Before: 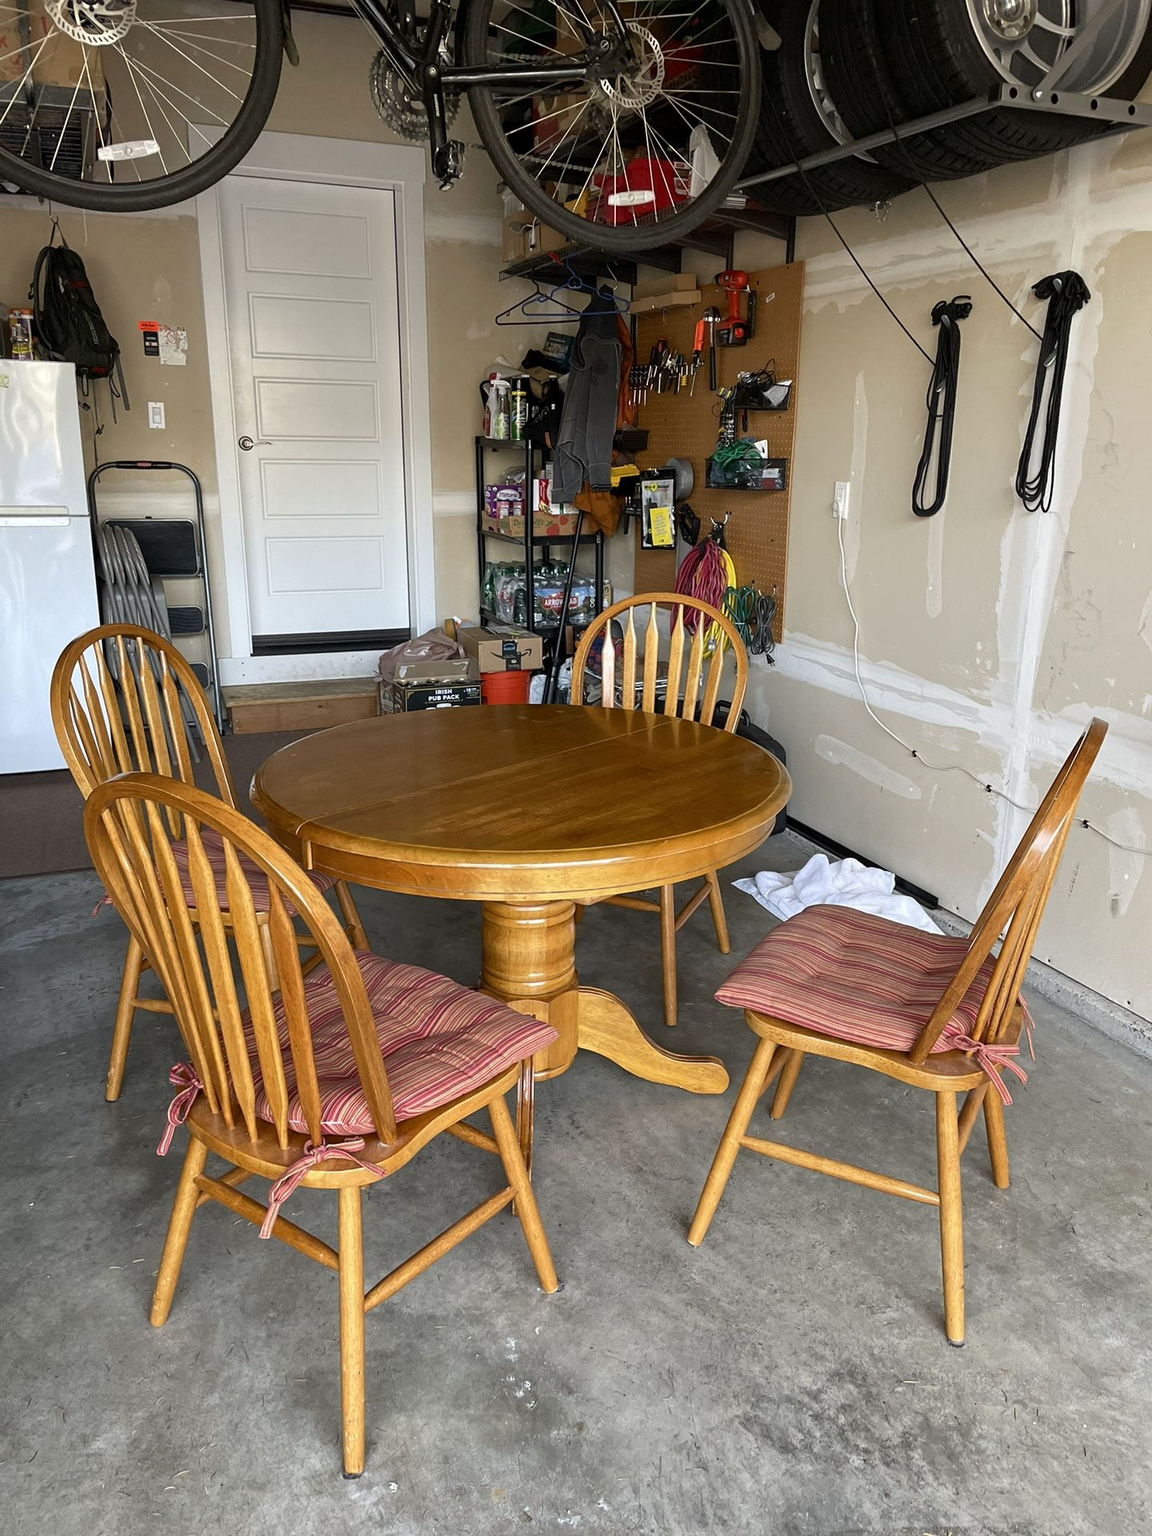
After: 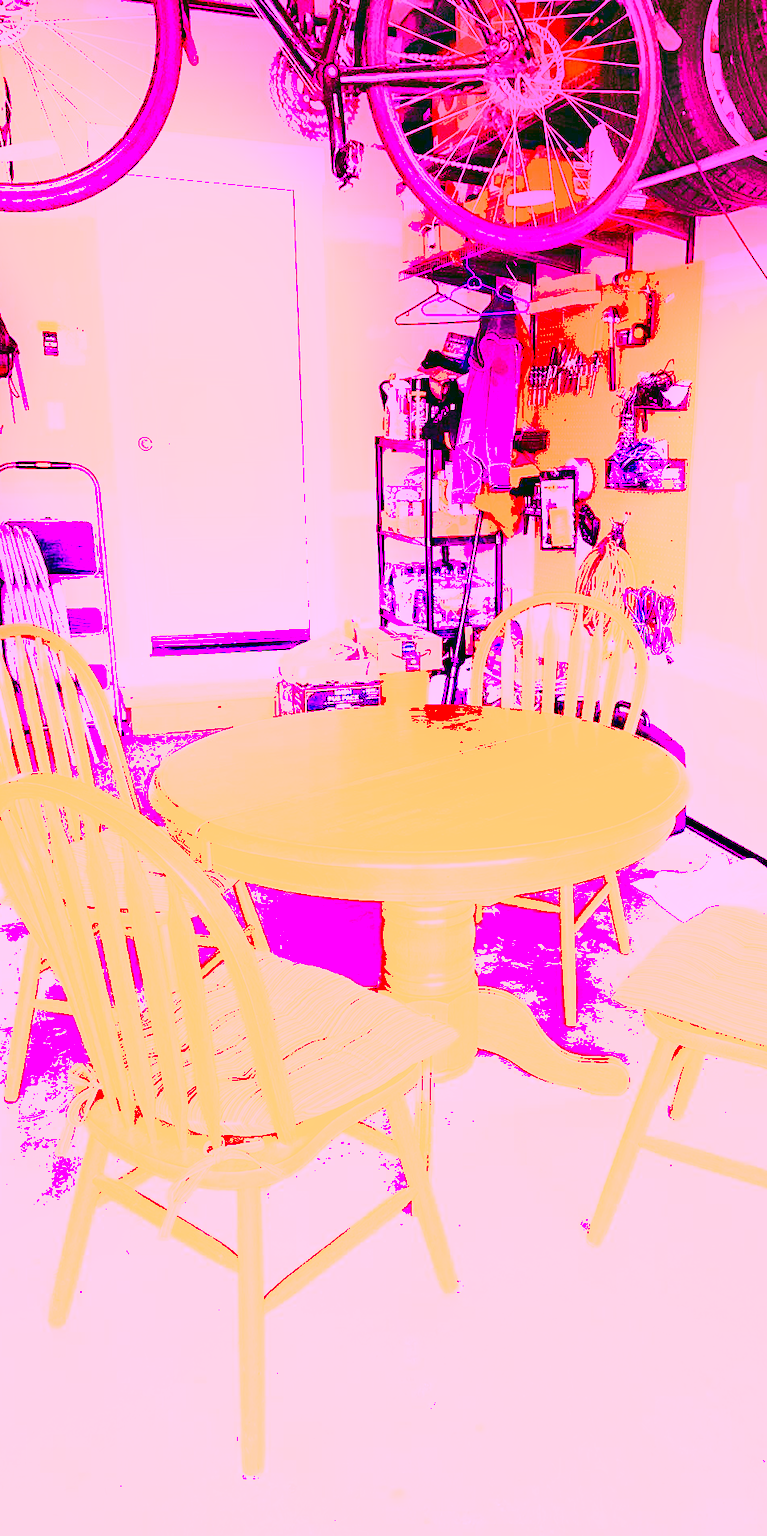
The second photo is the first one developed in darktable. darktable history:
base curve: curves: ch0 [(0, 0) (0.025, 0.046) (0.112, 0.277) (0.467, 0.74) (0.814, 0.929) (1, 0.942)]
exposure: exposure -0.116 EV, compensate exposure bias true, compensate highlight preservation false
shadows and highlights: shadows 5, soften with gaussian
crop and rotate: left 8.786%, right 24.548%
white balance: red 8, blue 8
color correction: highlights a* 5.62, highlights b* 33.57, shadows a* -25.86, shadows b* 4.02
color balance rgb: shadows lift › chroma 2%, shadows lift › hue 250°, power › hue 326.4°, highlights gain › chroma 2%, highlights gain › hue 64.8°, global offset › luminance 0.5%, global offset › hue 58.8°, perceptual saturation grading › highlights -25%, perceptual saturation grading › shadows 30%, global vibrance 15%
